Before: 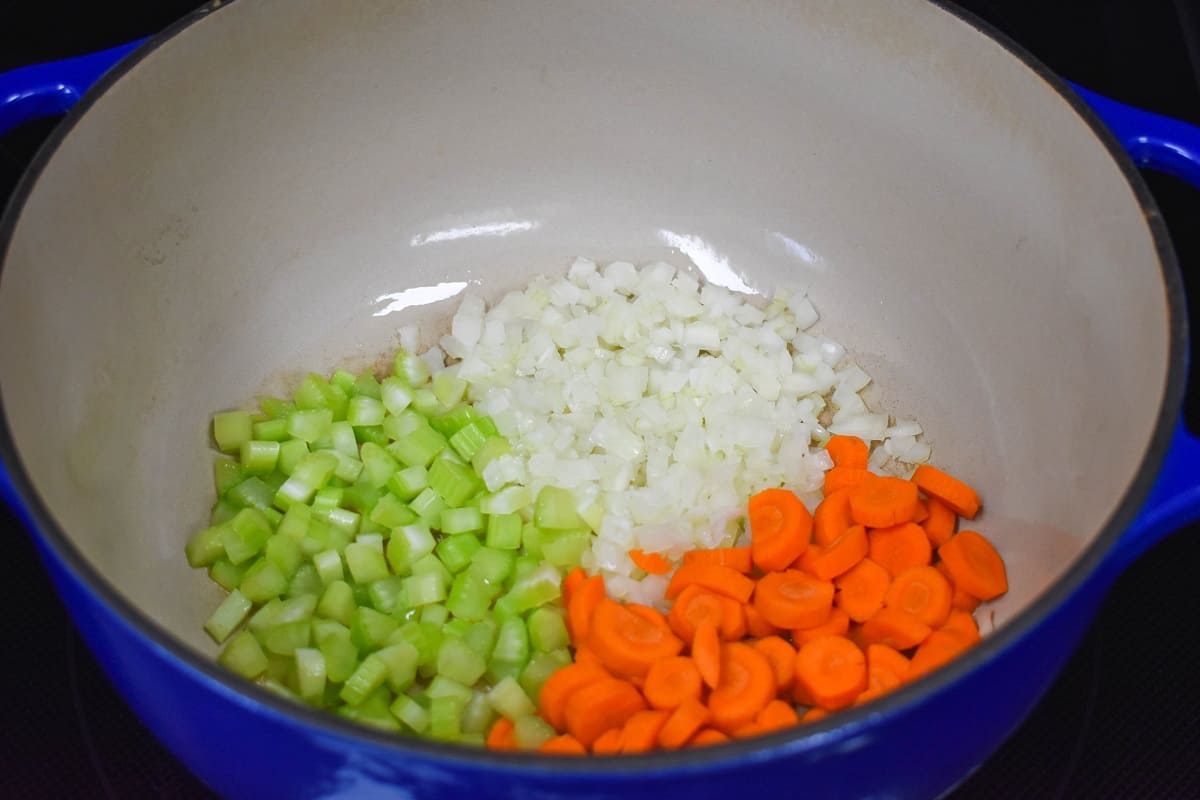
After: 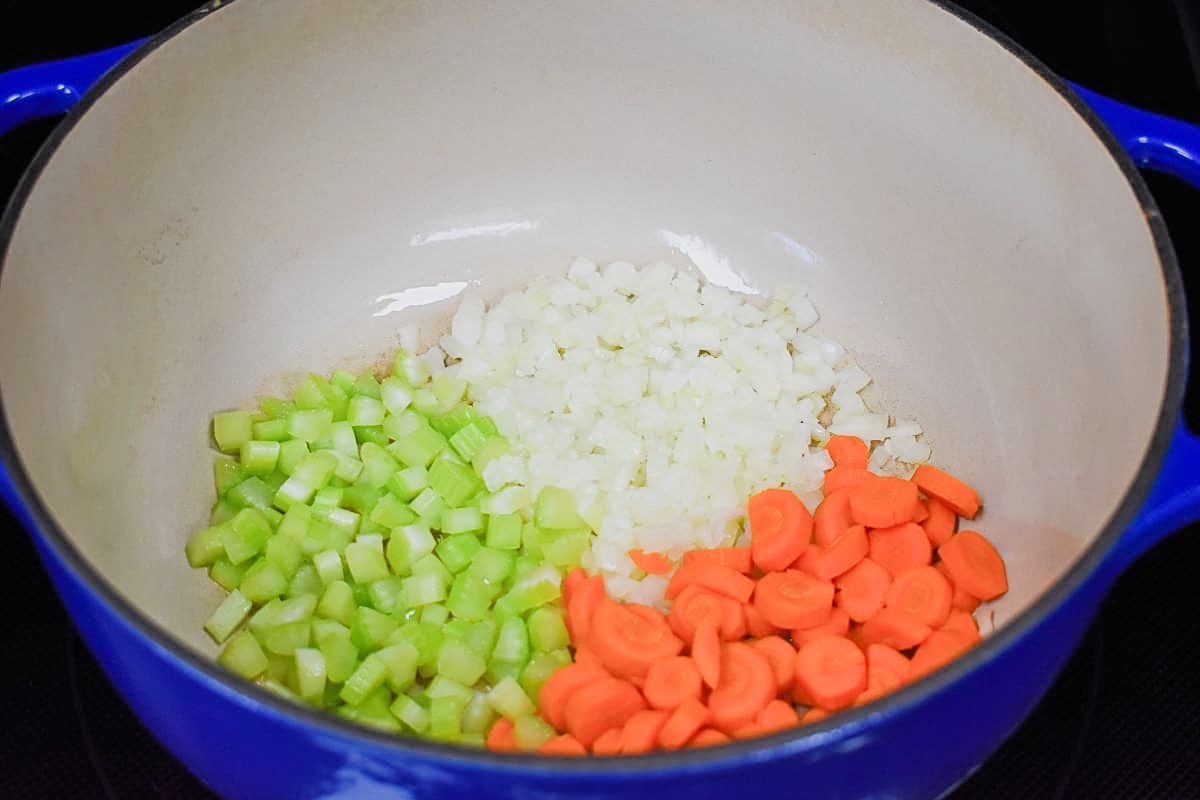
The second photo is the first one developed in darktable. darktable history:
white balance: emerald 1
sharpen: on, module defaults
tone equalizer: on, module defaults
exposure: black level correction 0, exposure 0.9 EV, compensate highlight preservation false
filmic rgb: black relative exposure -7.32 EV, white relative exposure 5.09 EV, hardness 3.2
